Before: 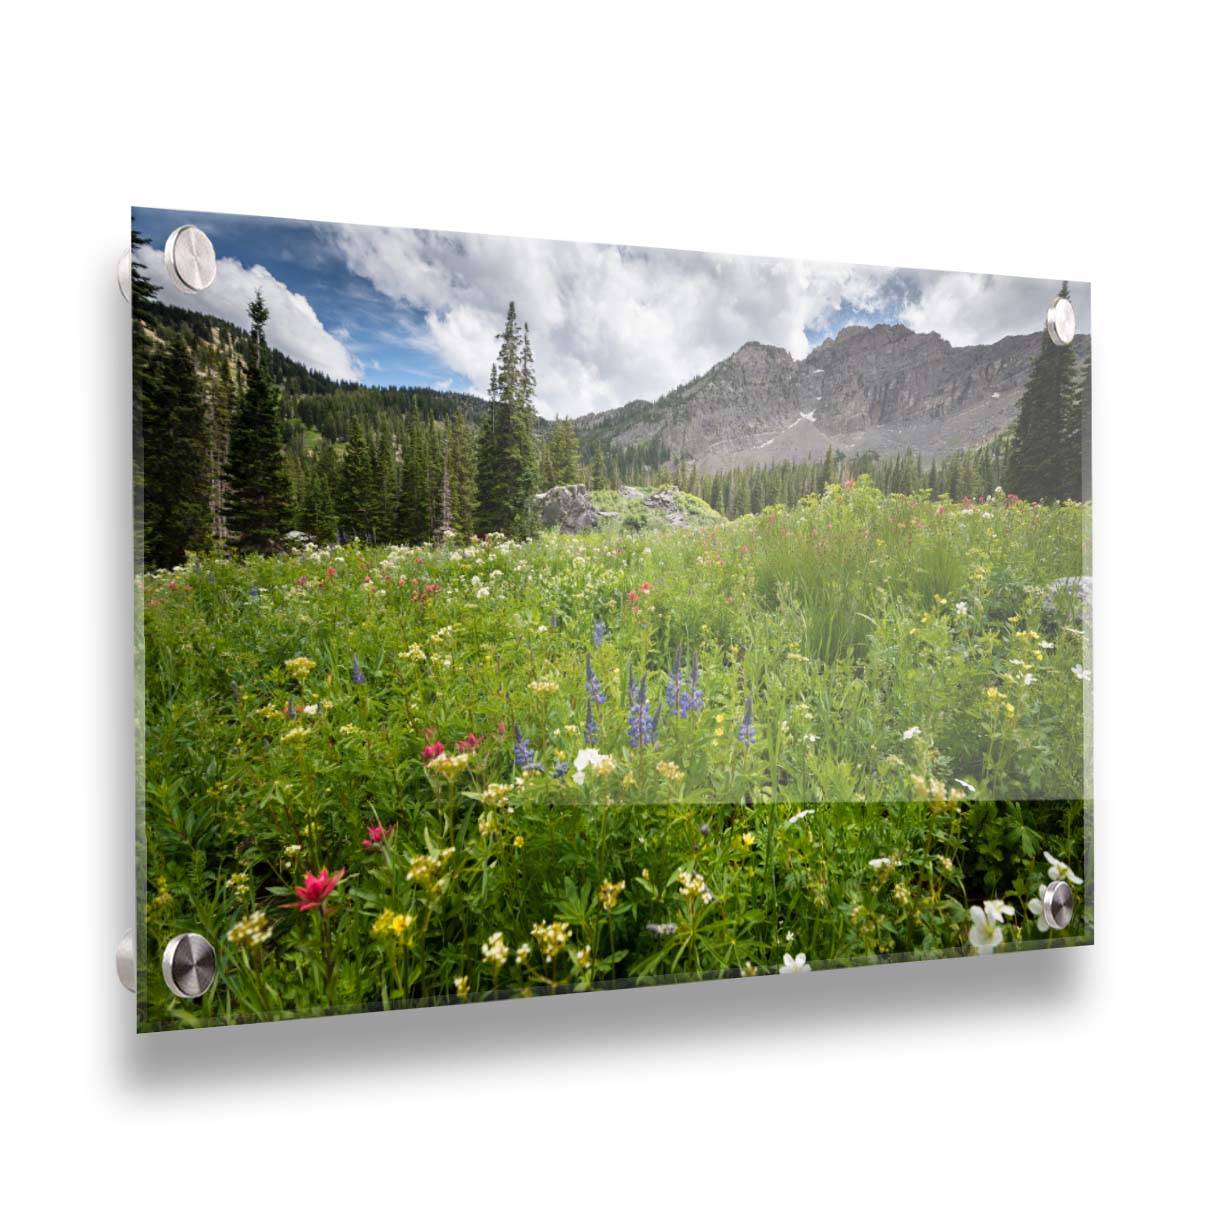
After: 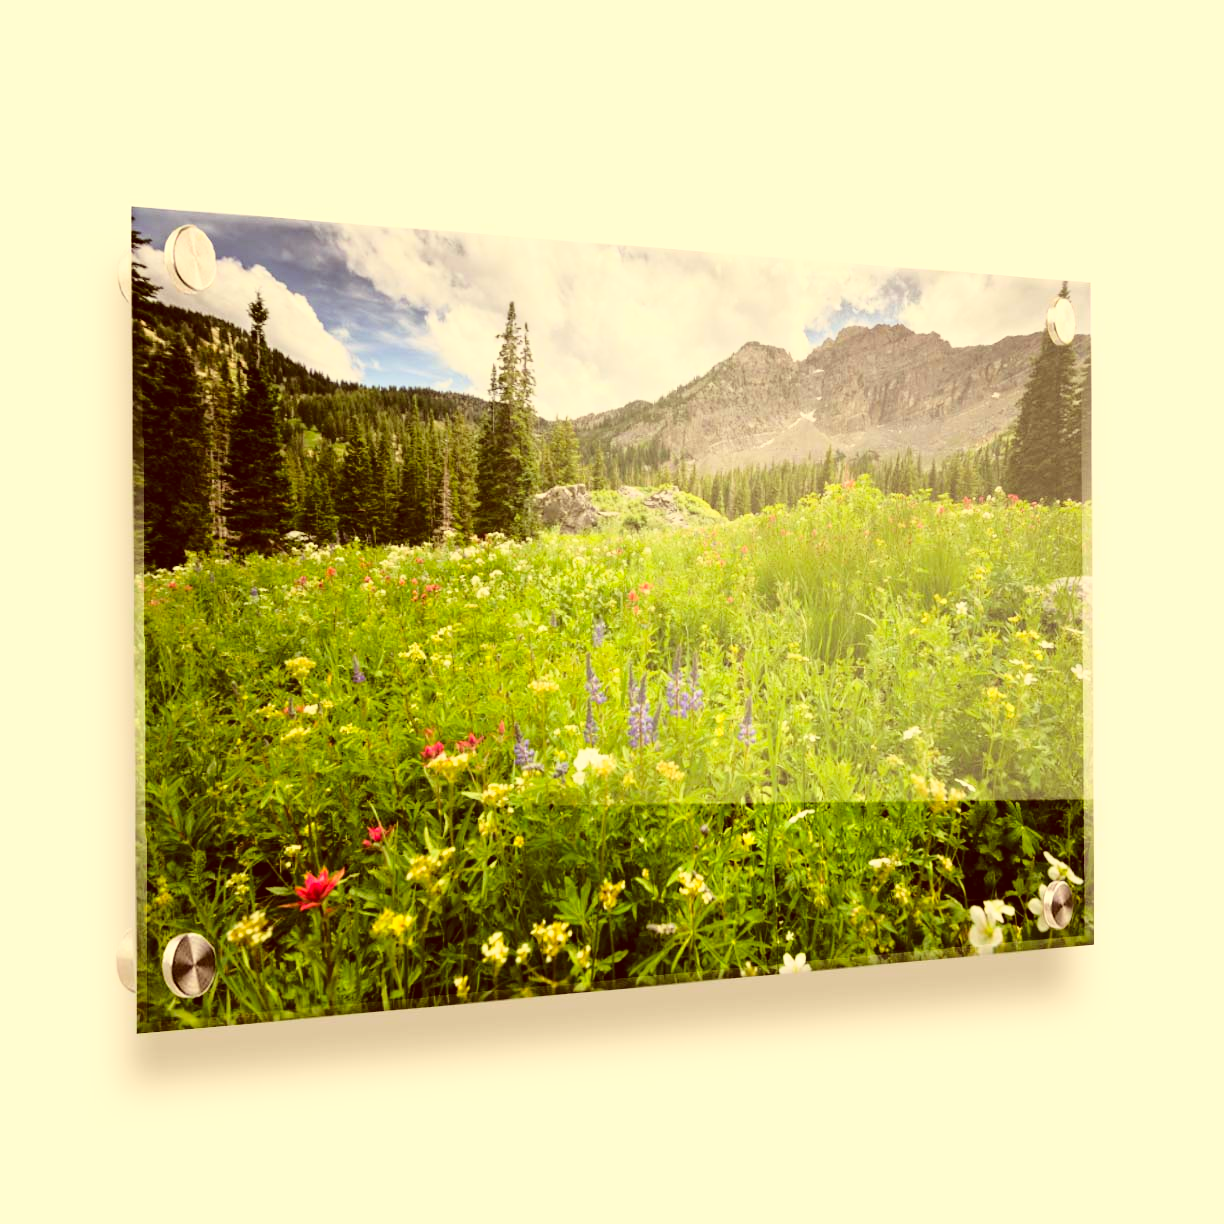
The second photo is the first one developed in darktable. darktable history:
color correction: highlights a* 1.12, highlights b* 24.26, shadows a* 15.58, shadows b* 24.26
base curve: curves: ch0 [(0, 0) (0.028, 0.03) (0.121, 0.232) (0.46, 0.748) (0.859, 0.968) (1, 1)]
